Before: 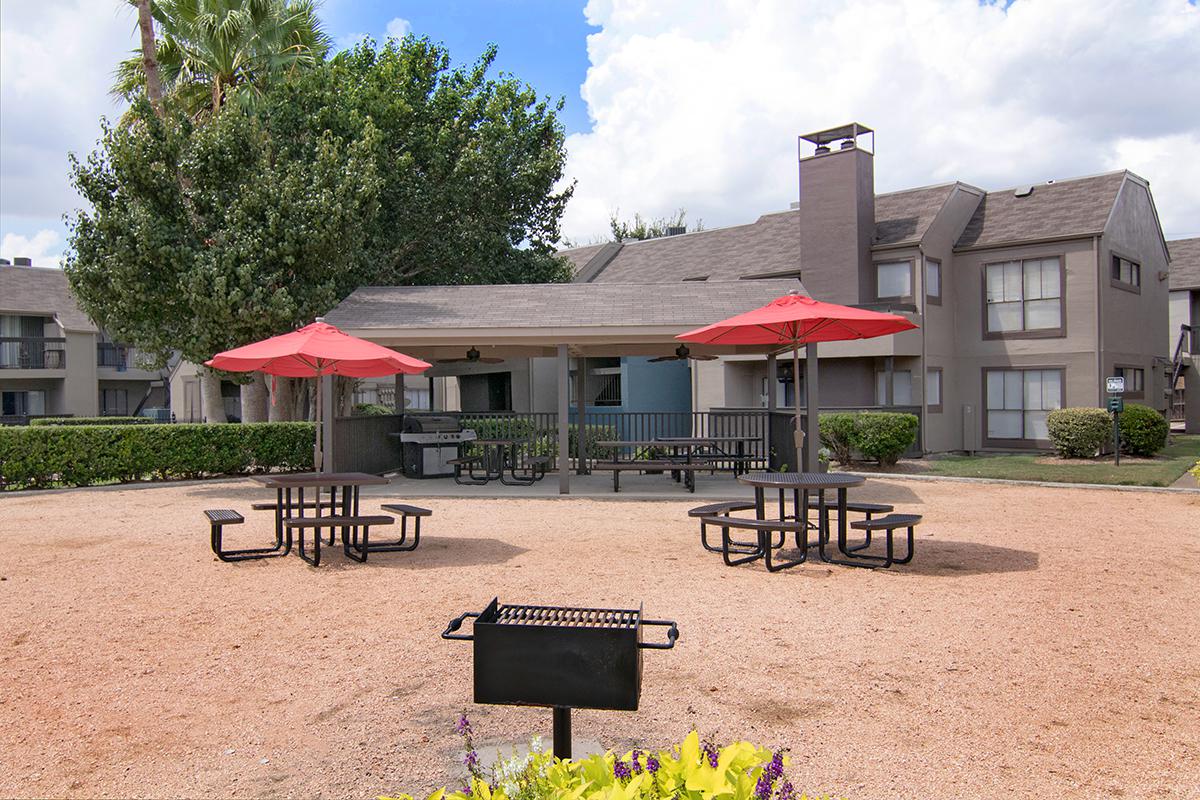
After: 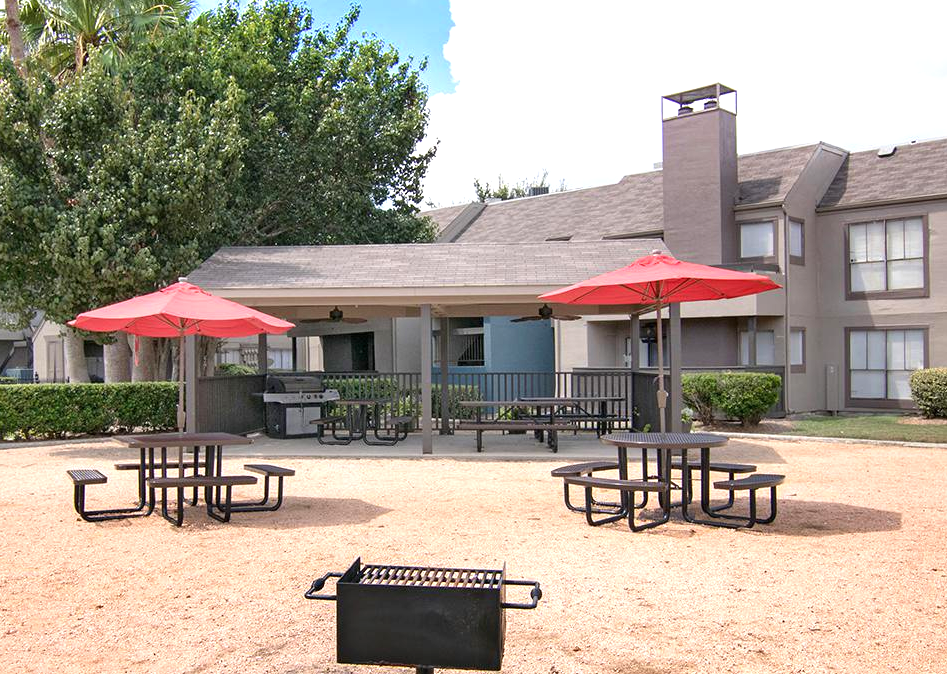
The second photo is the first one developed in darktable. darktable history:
crop: left 11.461%, top 5.068%, right 9.575%, bottom 10.558%
exposure: black level correction 0, exposure 0.703 EV, compensate exposure bias true, compensate highlight preservation false
color calibration: illuminant same as pipeline (D50), adaptation none (bypass), x 0.332, y 0.333, temperature 5013.94 K
